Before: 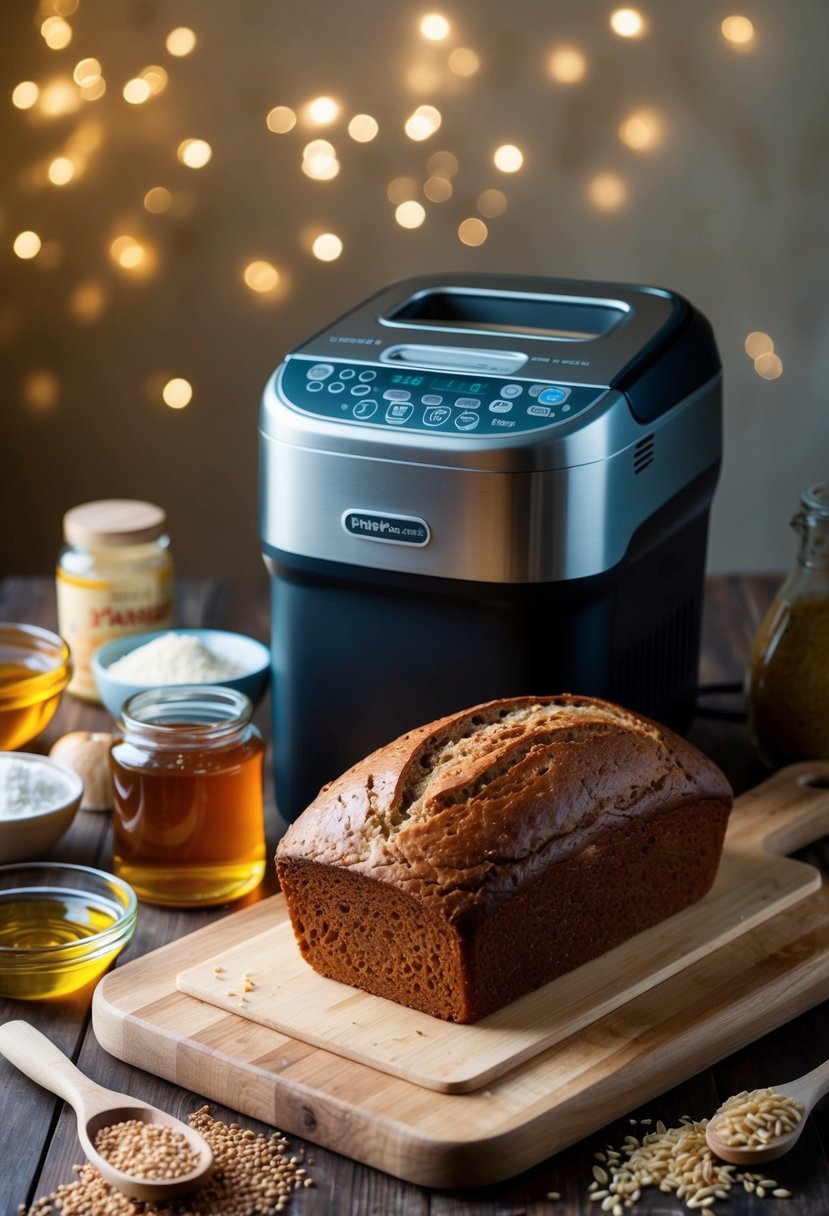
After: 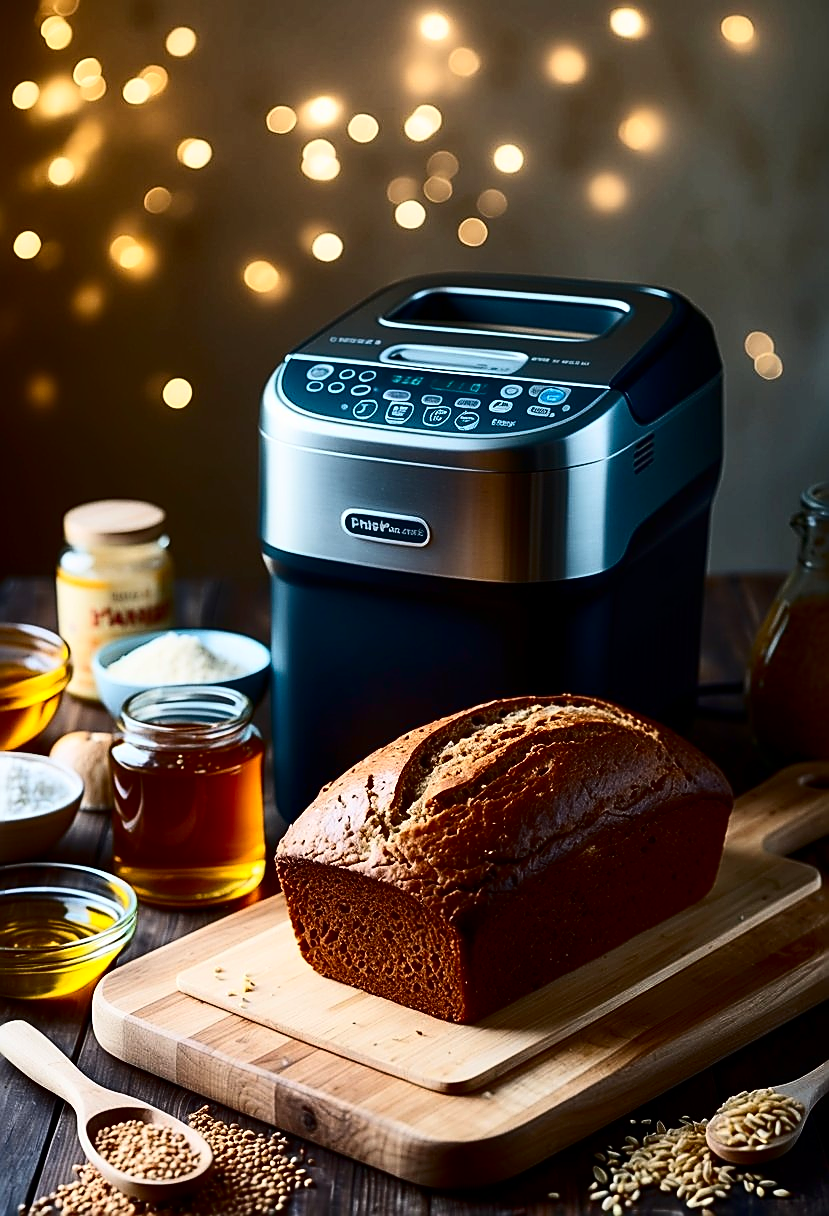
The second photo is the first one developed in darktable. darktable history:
contrast brightness saturation: contrast 0.32, brightness -0.08, saturation 0.17
sharpen: radius 1.685, amount 1.294
